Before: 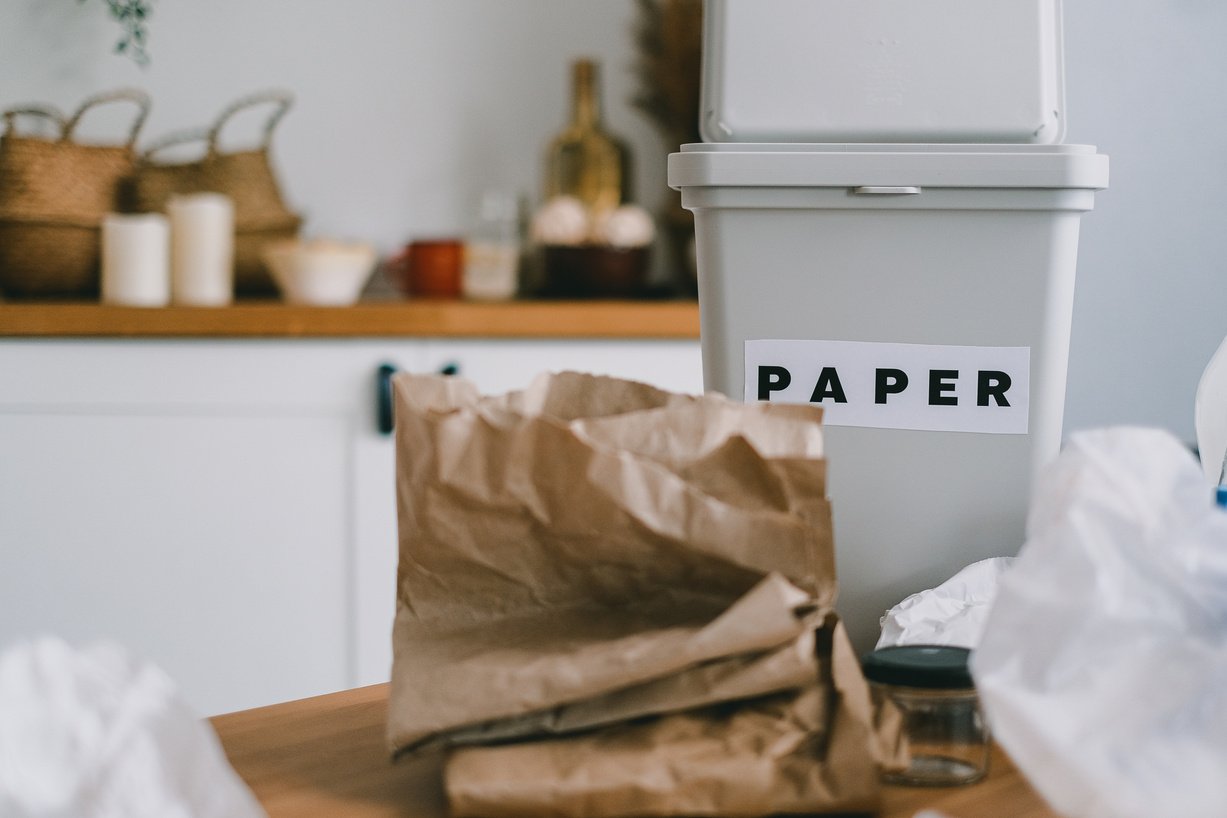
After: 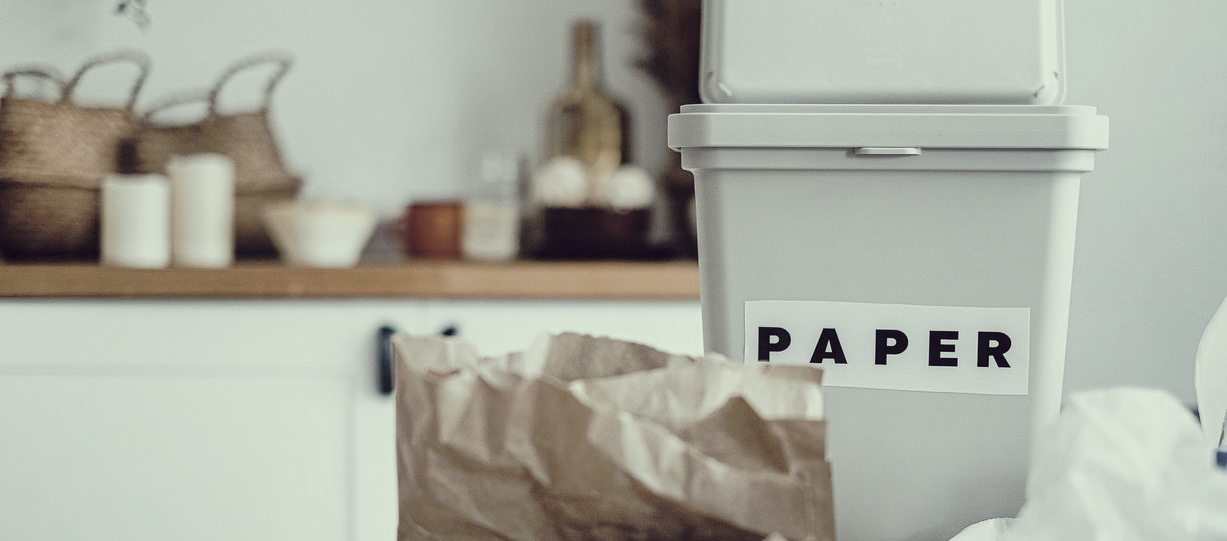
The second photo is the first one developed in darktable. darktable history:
shadows and highlights: shadows -87.77, highlights -36.64, soften with gaussian
crop and rotate: top 4.781%, bottom 29.082%
color correction: highlights a* -20.35, highlights b* 20.75, shadows a* 19.75, shadows b* -20.31, saturation 0.388
tone curve: curves: ch0 [(0, 0) (0.168, 0.142) (0.359, 0.44) (0.469, 0.544) (0.634, 0.722) (0.858, 0.903) (1, 0.968)]; ch1 [(0, 0) (0.437, 0.453) (0.472, 0.47) (0.502, 0.502) (0.54, 0.534) (0.57, 0.592) (0.618, 0.66) (0.699, 0.749) (0.859, 0.919) (1, 1)]; ch2 [(0, 0) (0.33, 0.301) (0.421, 0.443) (0.476, 0.498) (0.505, 0.503) (0.547, 0.557) (0.586, 0.634) (0.608, 0.676) (1, 1)], preserve colors none
local contrast: highlights 84%, shadows 81%
contrast equalizer: y [[0.439, 0.44, 0.442, 0.457, 0.493, 0.498], [0.5 ×6], [0.5 ×6], [0 ×6], [0 ×6]]
